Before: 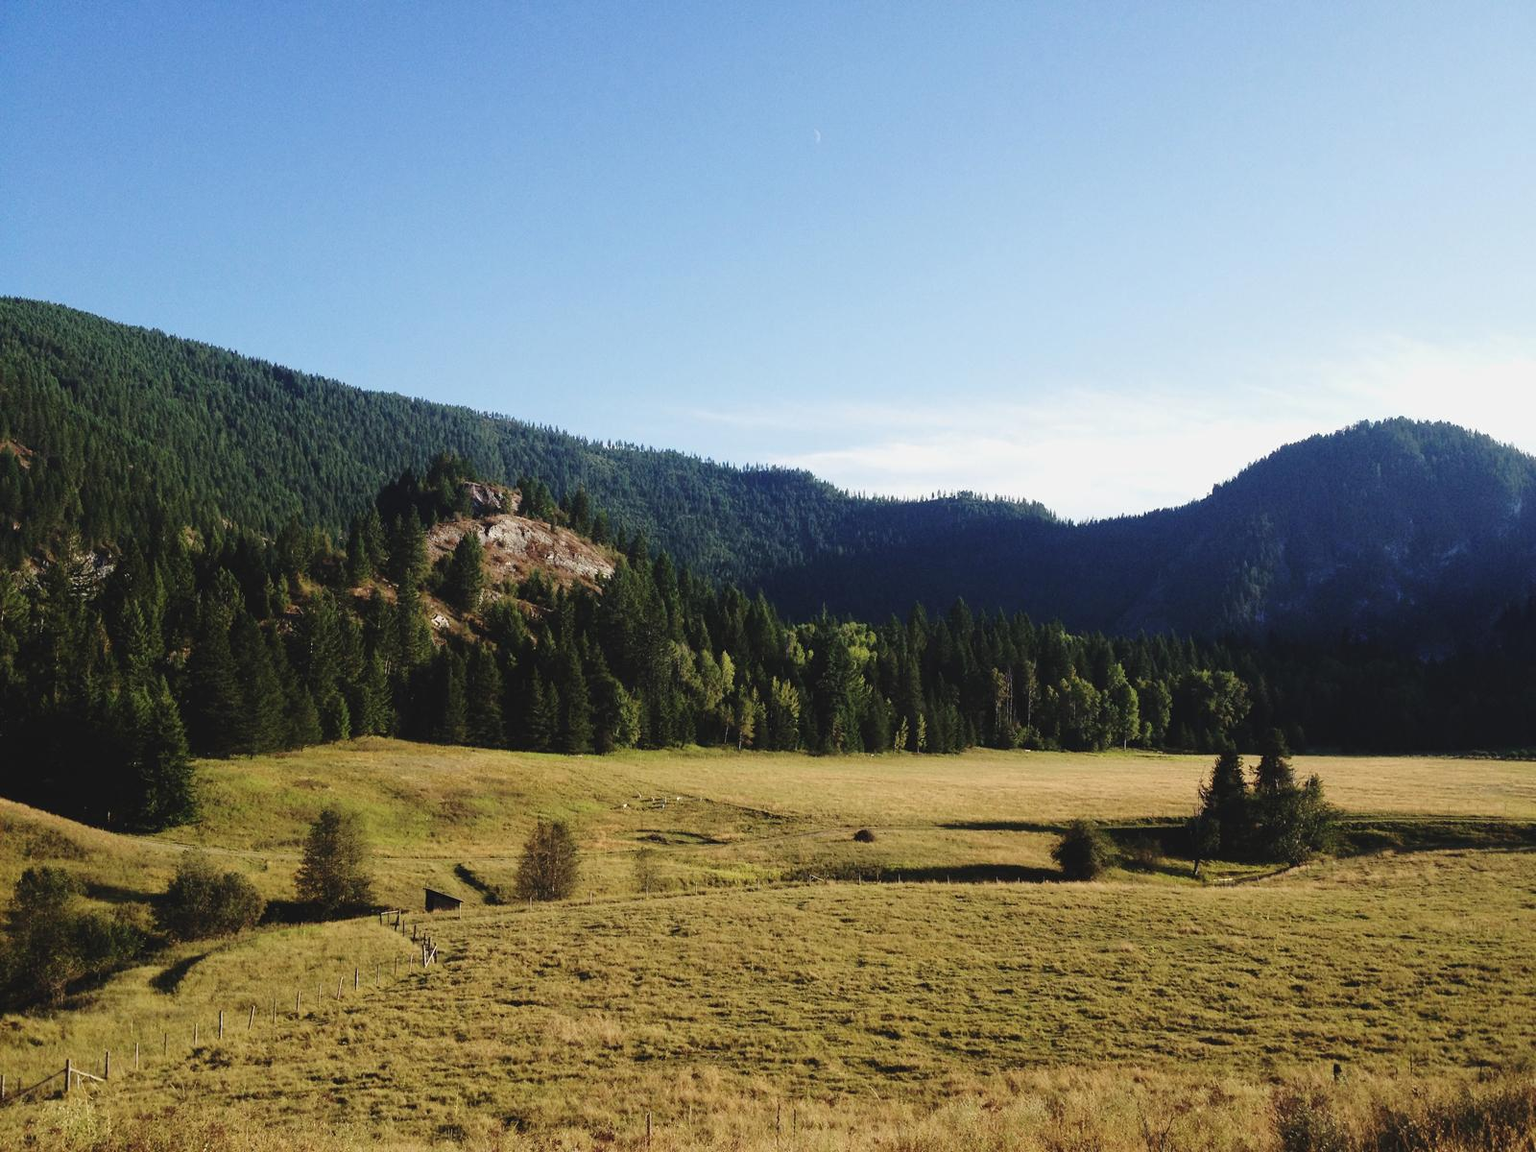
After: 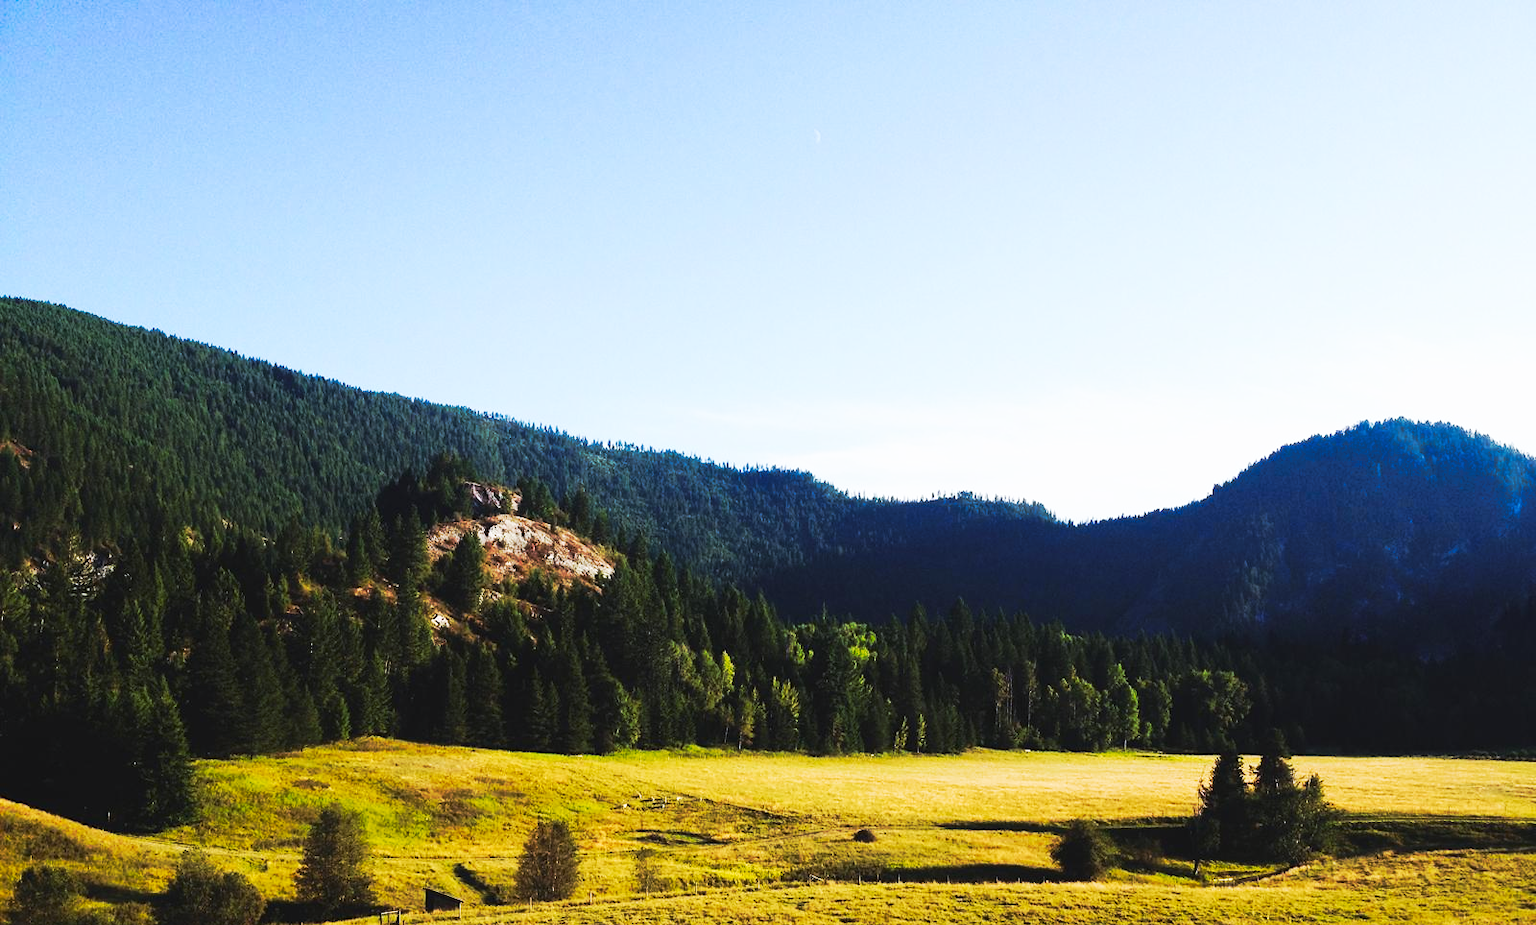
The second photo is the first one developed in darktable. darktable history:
white balance: red 0.98, blue 1.034
tone curve: curves: ch0 [(0, 0) (0.003, 0.003) (0.011, 0.008) (0.025, 0.018) (0.044, 0.04) (0.069, 0.062) (0.1, 0.09) (0.136, 0.121) (0.177, 0.158) (0.224, 0.197) (0.277, 0.255) (0.335, 0.314) (0.399, 0.391) (0.468, 0.496) (0.543, 0.683) (0.623, 0.801) (0.709, 0.883) (0.801, 0.94) (0.898, 0.984) (1, 1)], preserve colors none
crop: bottom 19.644%
color balance: output saturation 110%
